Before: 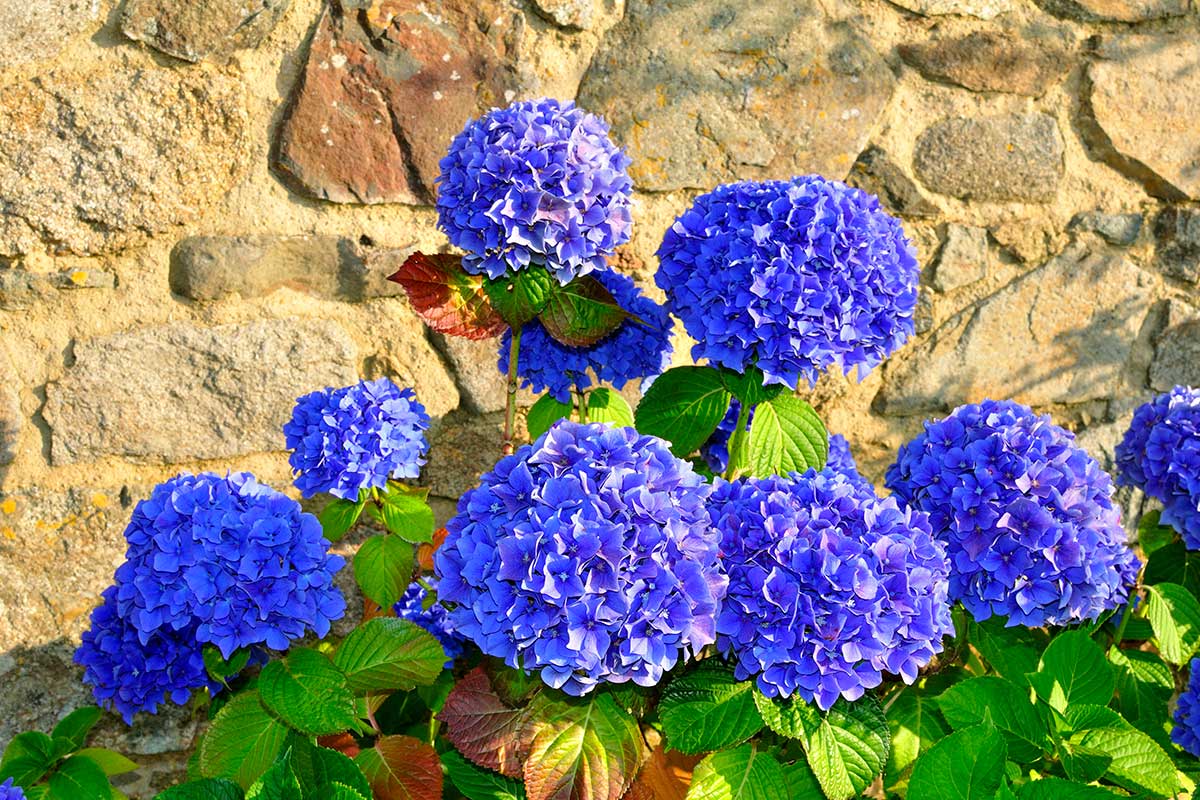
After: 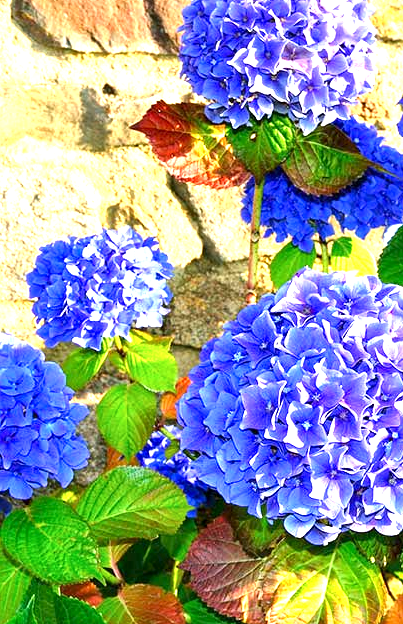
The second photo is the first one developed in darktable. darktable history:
crop and rotate: left 21.454%, top 18.956%, right 44.885%, bottom 3.003%
local contrast: mode bilateral grid, contrast 25, coarseness 49, detail 123%, midtone range 0.2
exposure: black level correction 0, exposure 1.299 EV, compensate highlight preservation false
